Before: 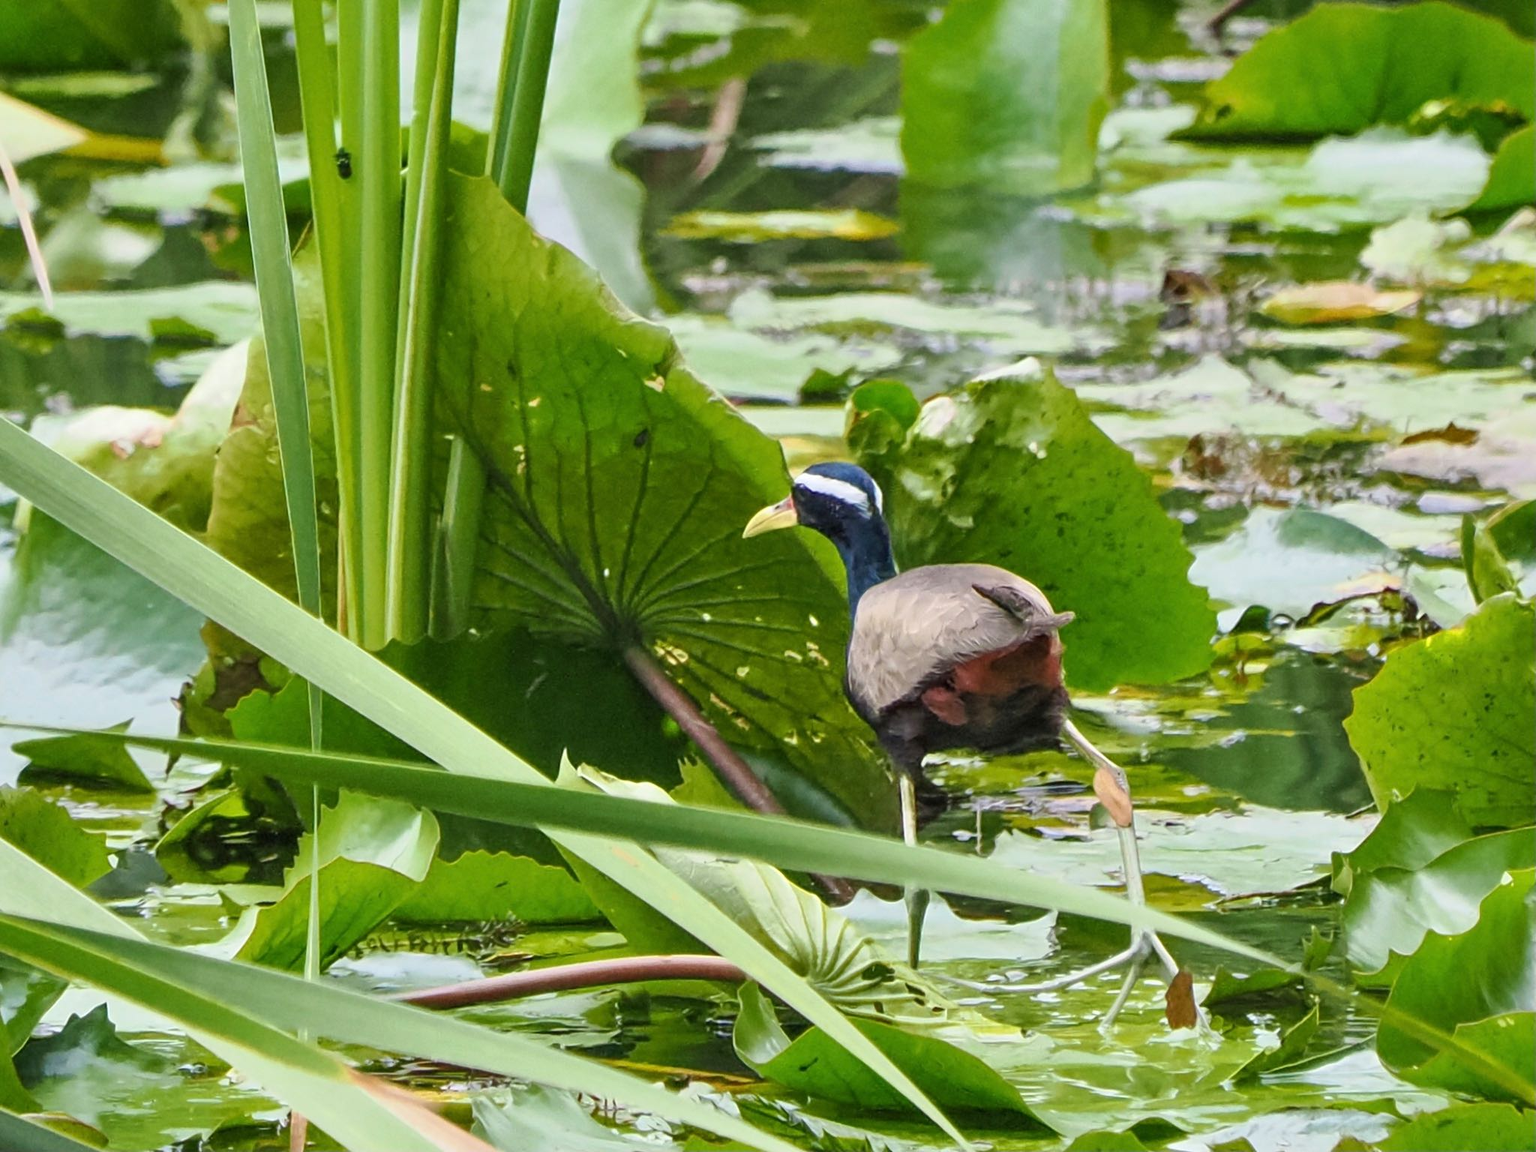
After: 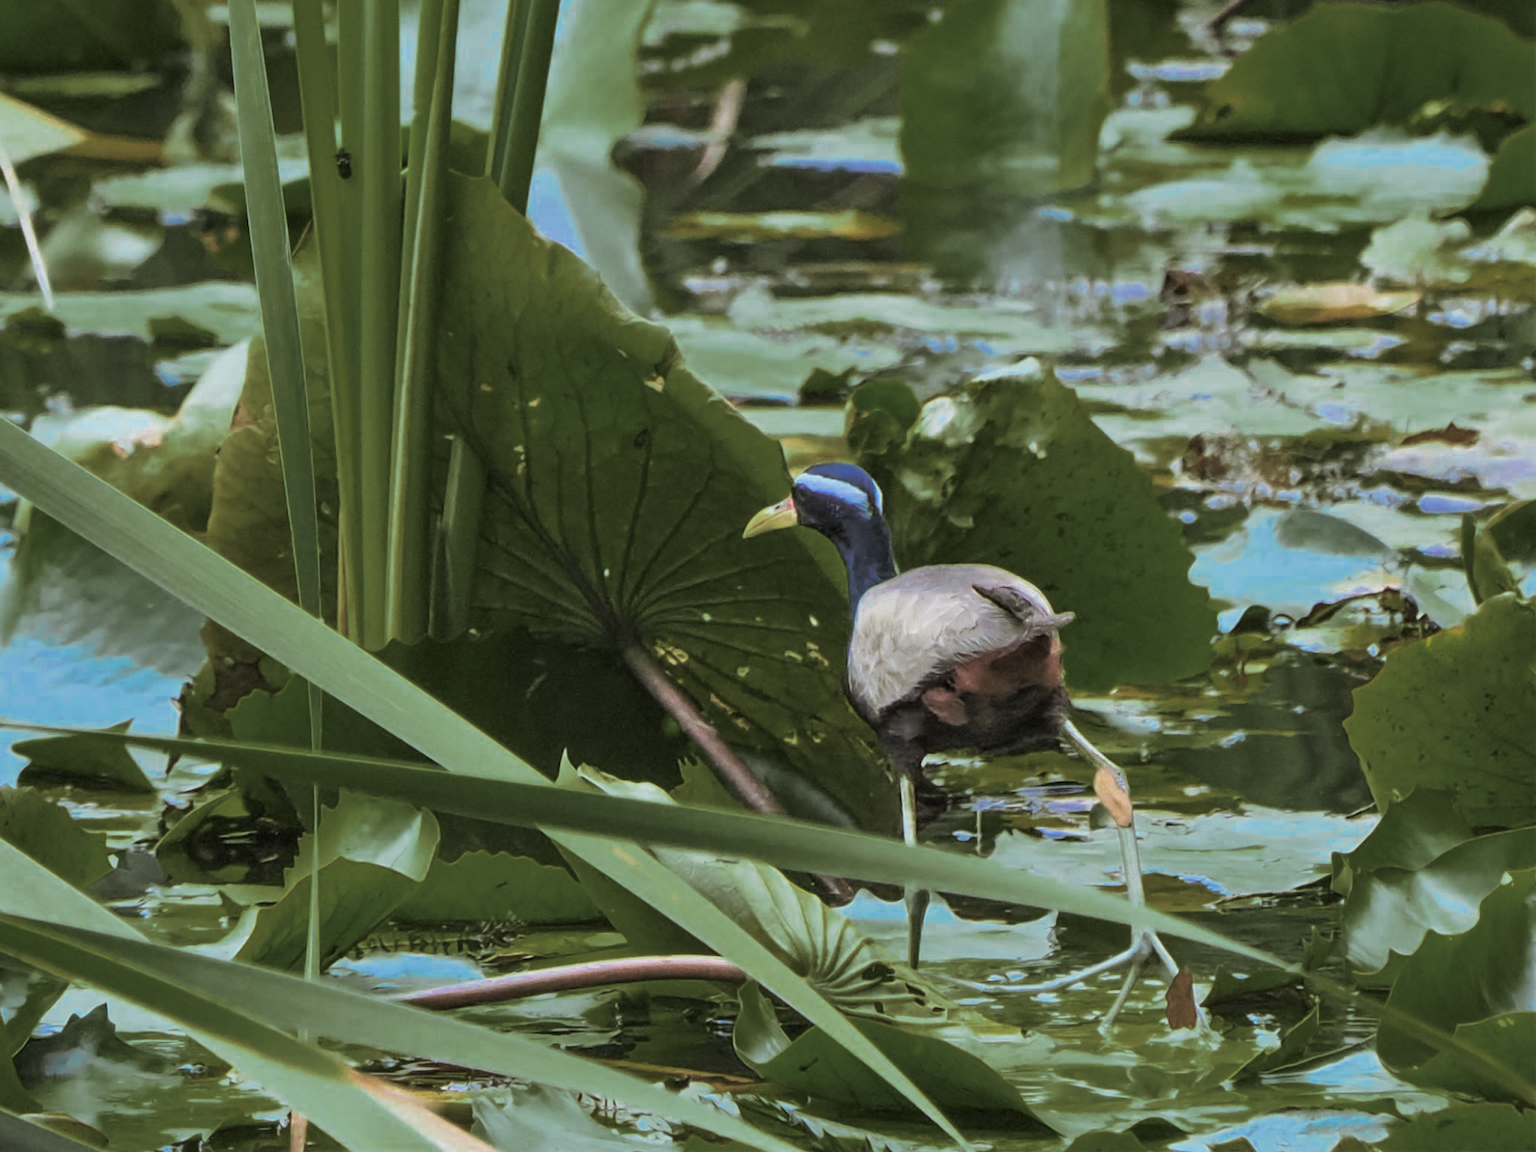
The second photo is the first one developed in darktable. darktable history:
white balance: red 0.925, blue 1.046
split-toning: shadows › hue 46.8°, shadows › saturation 0.17, highlights › hue 316.8°, highlights › saturation 0.27, balance -51.82
color zones: curves: ch0 [(0, 0.553) (0.123, 0.58) (0.23, 0.419) (0.468, 0.155) (0.605, 0.132) (0.723, 0.063) (0.833, 0.172) (0.921, 0.468)]; ch1 [(0.025, 0.645) (0.229, 0.584) (0.326, 0.551) (0.537, 0.446) (0.599, 0.911) (0.708, 1) (0.805, 0.944)]; ch2 [(0.086, 0.468) (0.254, 0.464) (0.638, 0.564) (0.702, 0.592) (0.768, 0.564)]
